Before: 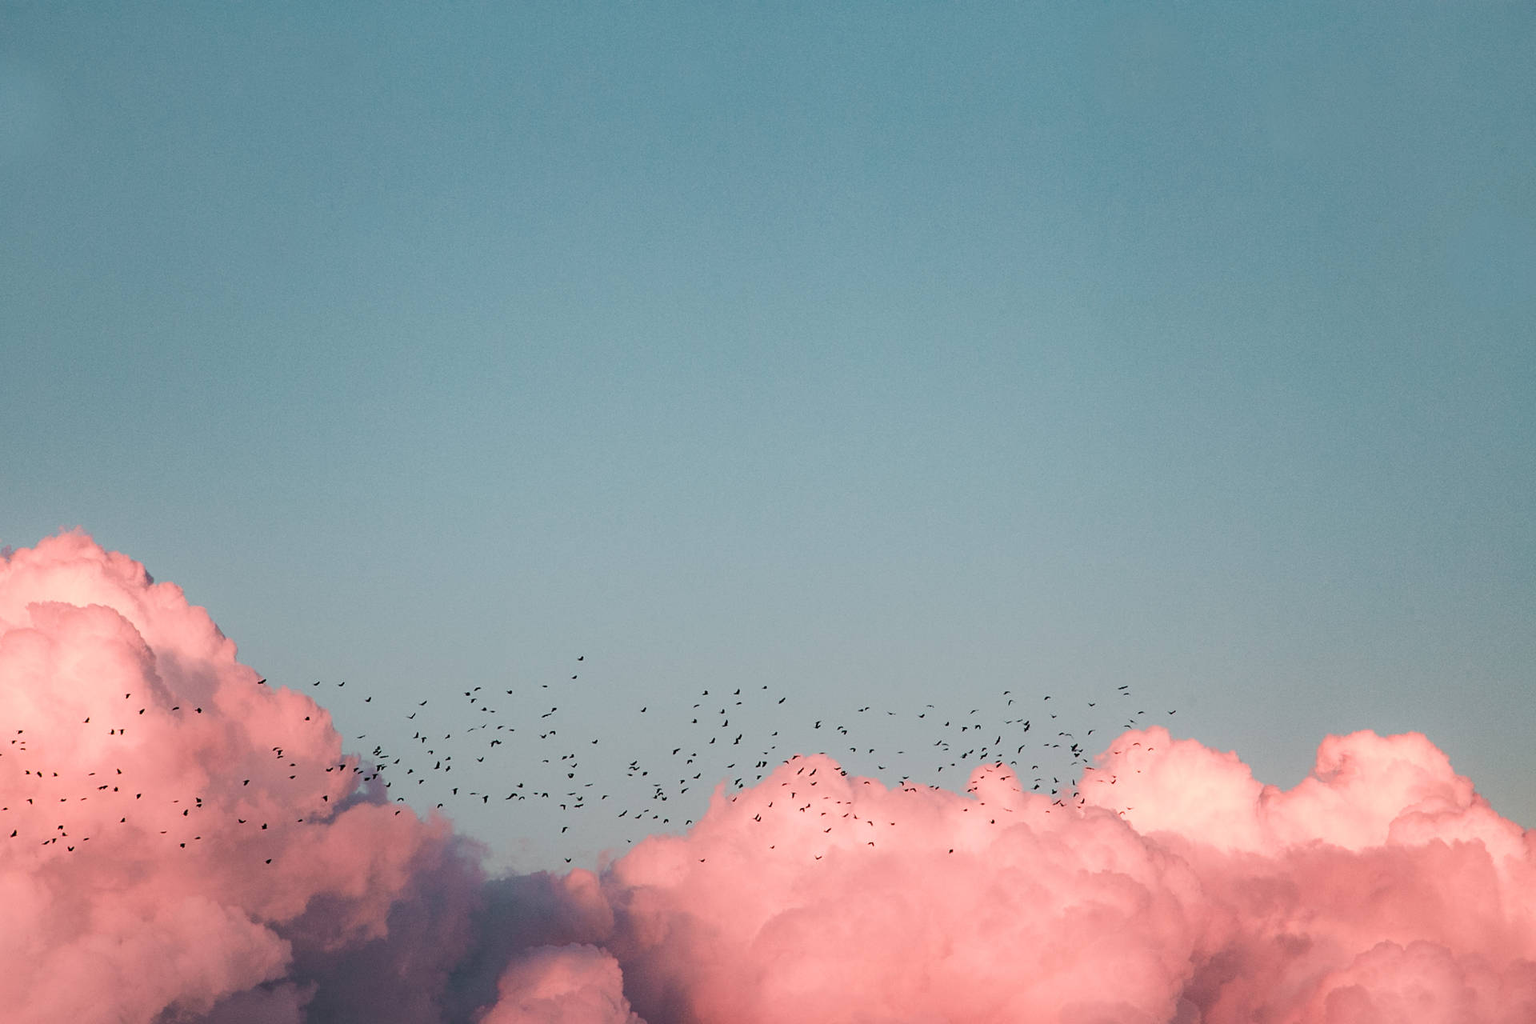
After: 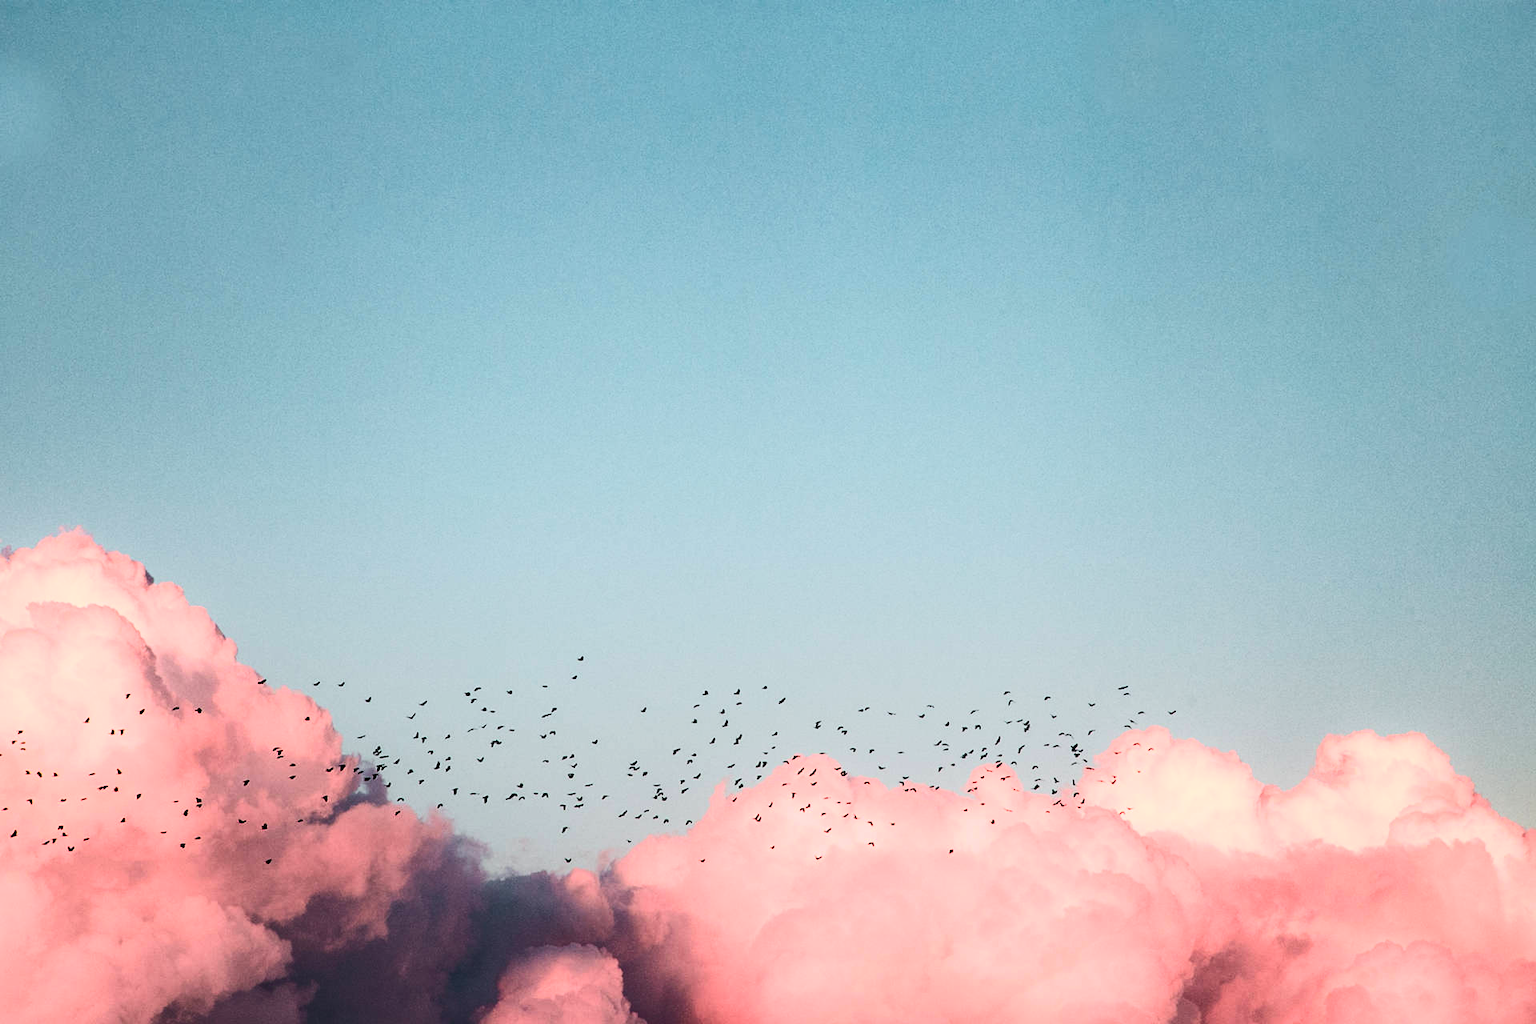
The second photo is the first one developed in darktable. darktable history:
contrast brightness saturation: contrast 0.403, brightness 0.049, saturation 0.248
